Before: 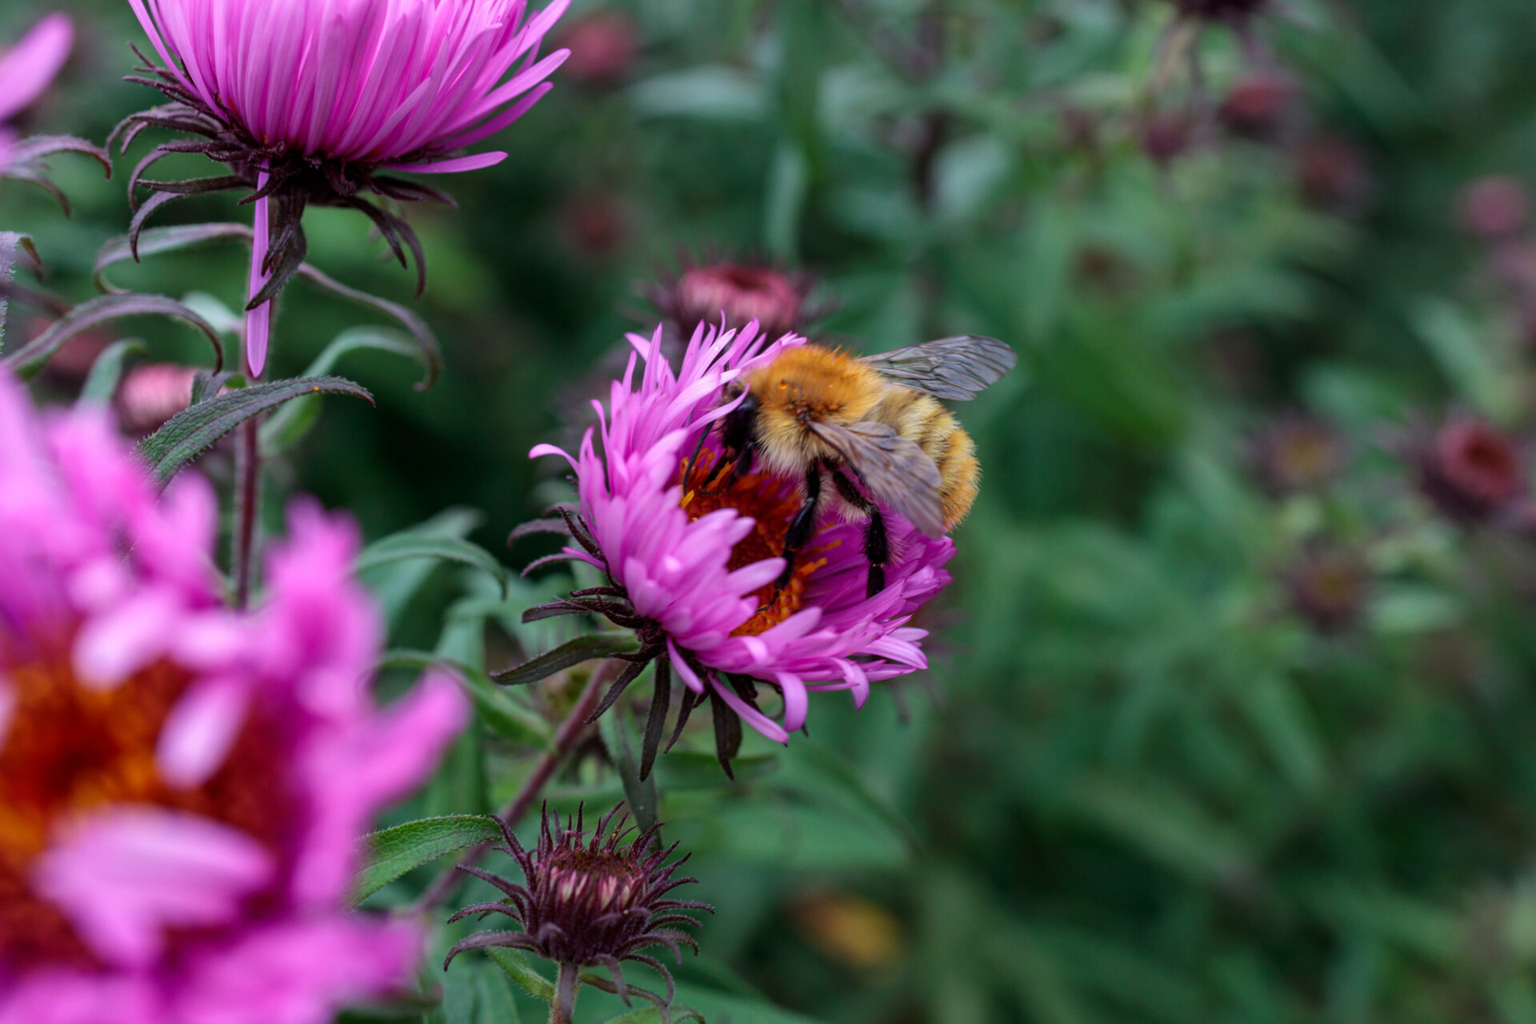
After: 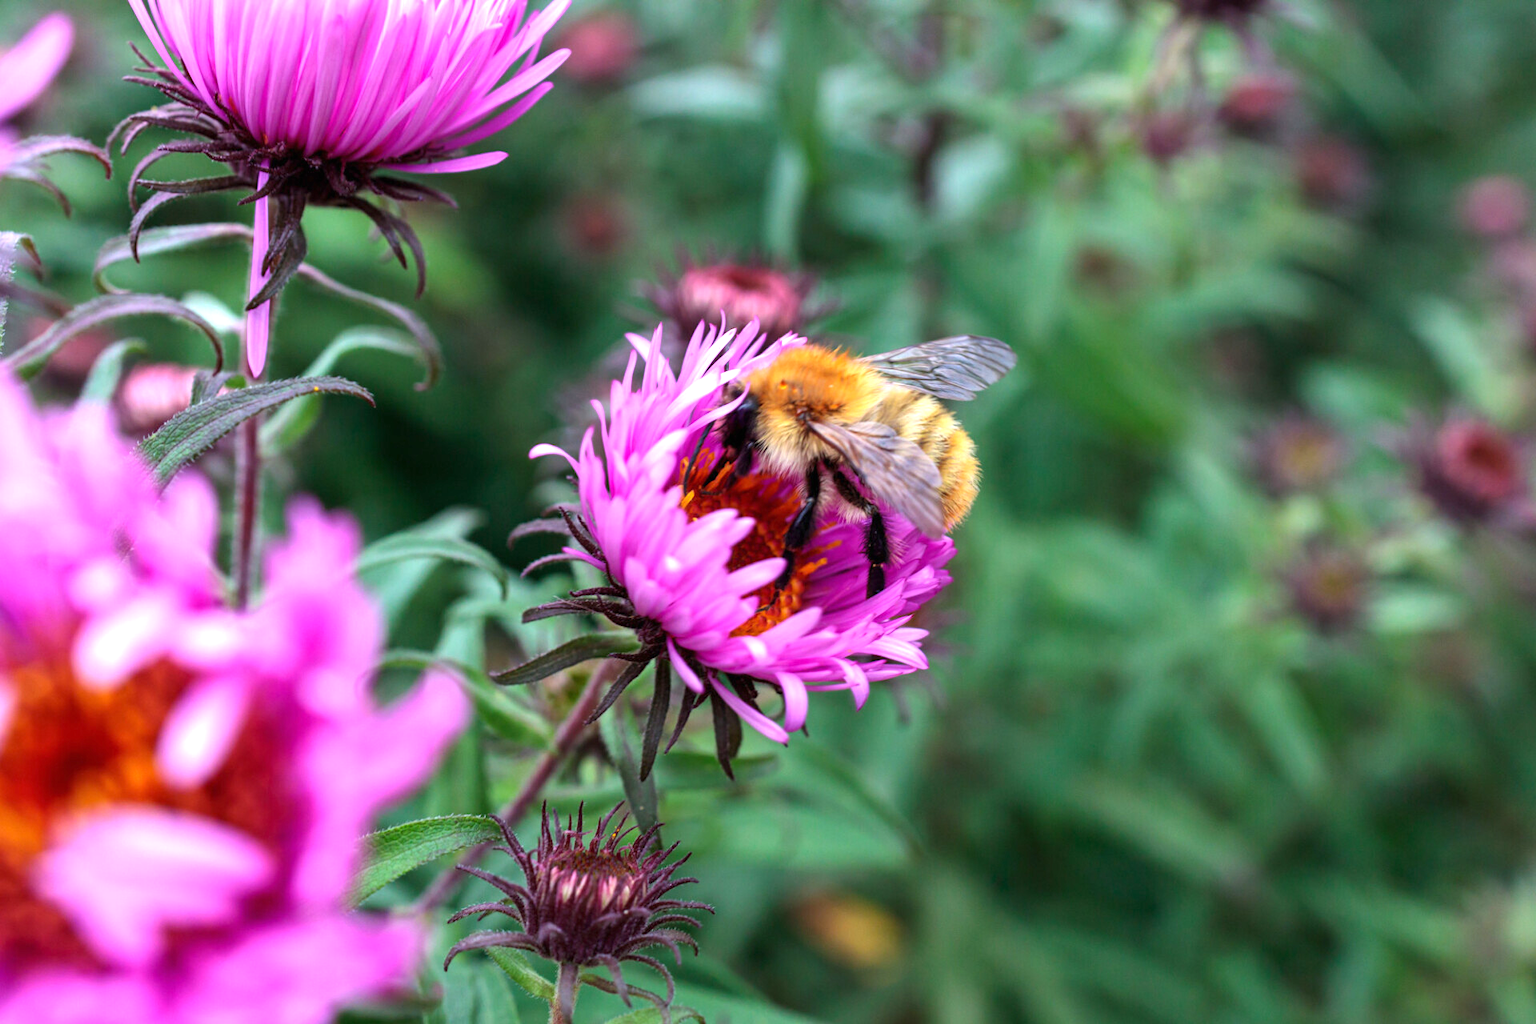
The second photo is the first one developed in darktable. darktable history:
exposure: black level correction 0, exposure 1.103 EV, compensate highlight preservation false
